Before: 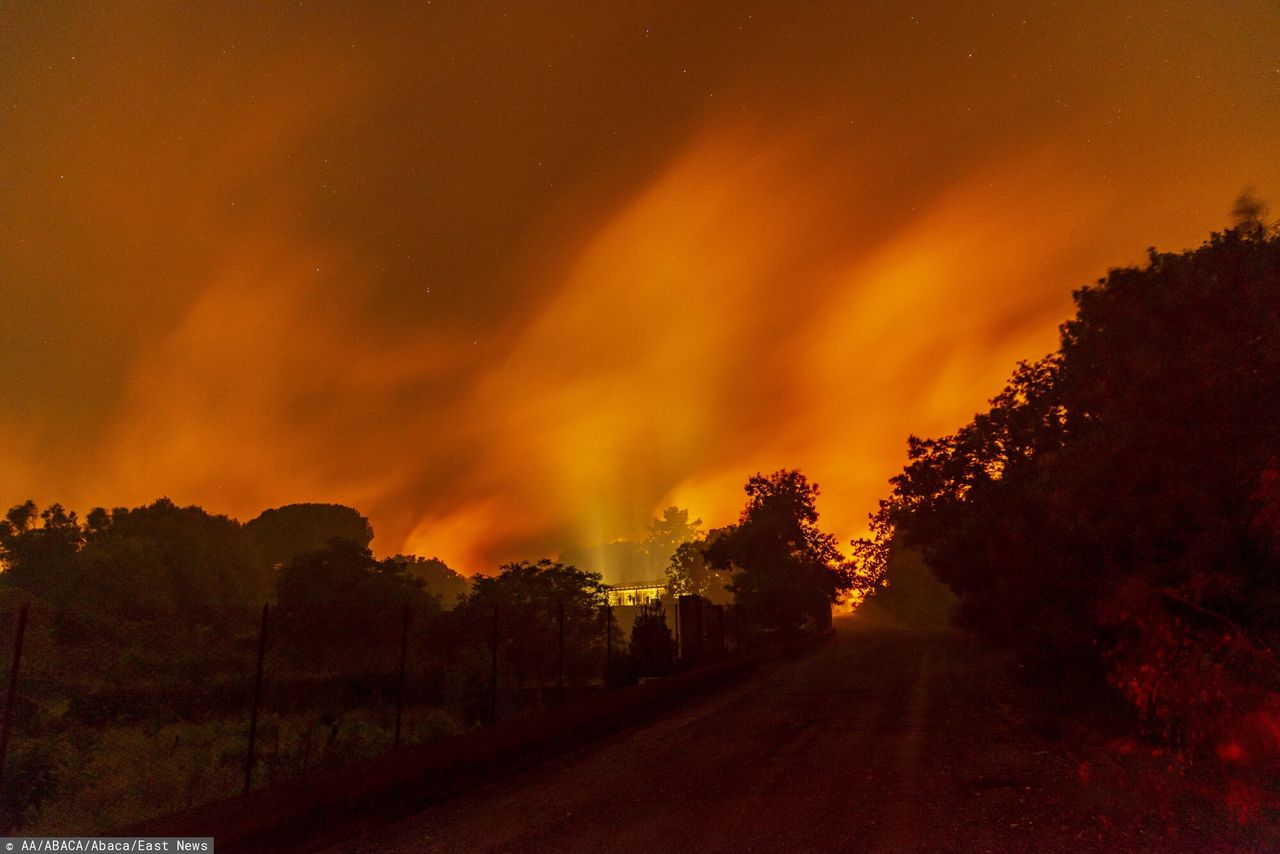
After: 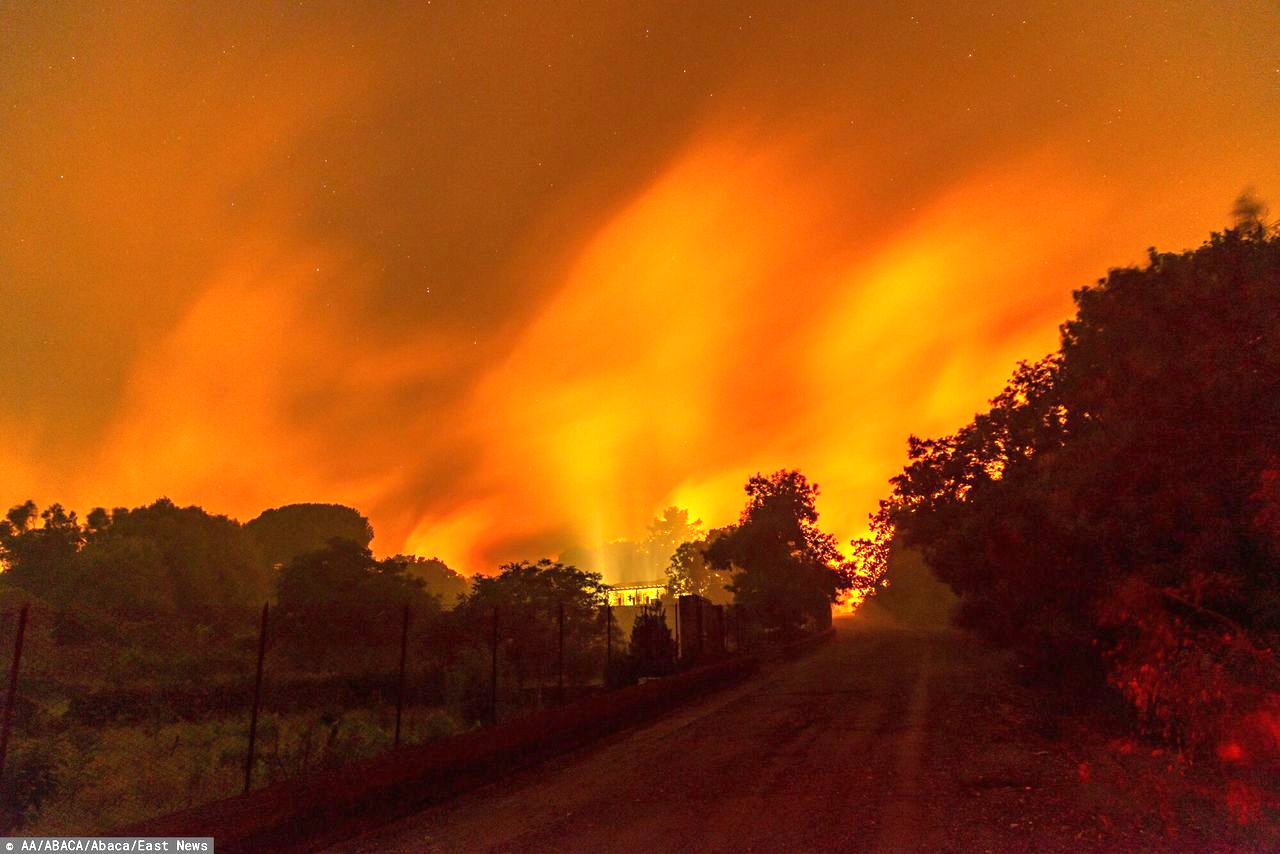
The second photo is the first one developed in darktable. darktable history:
tone equalizer: mask exposure compensation -0.514 EV
exposure: black level correction 0, exposure 1.2 EV, compensate highlight preservation false
